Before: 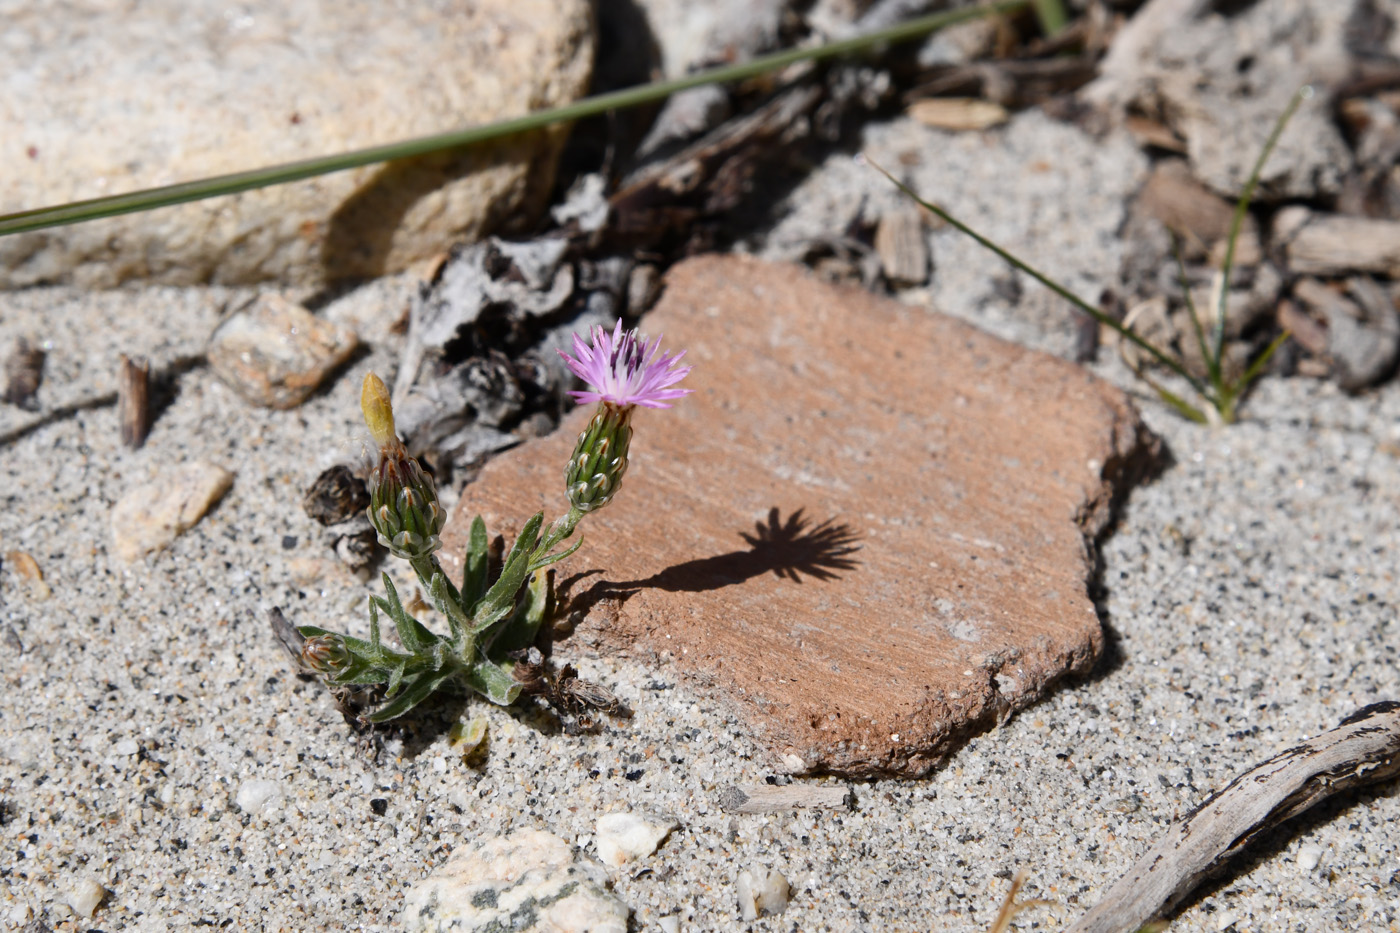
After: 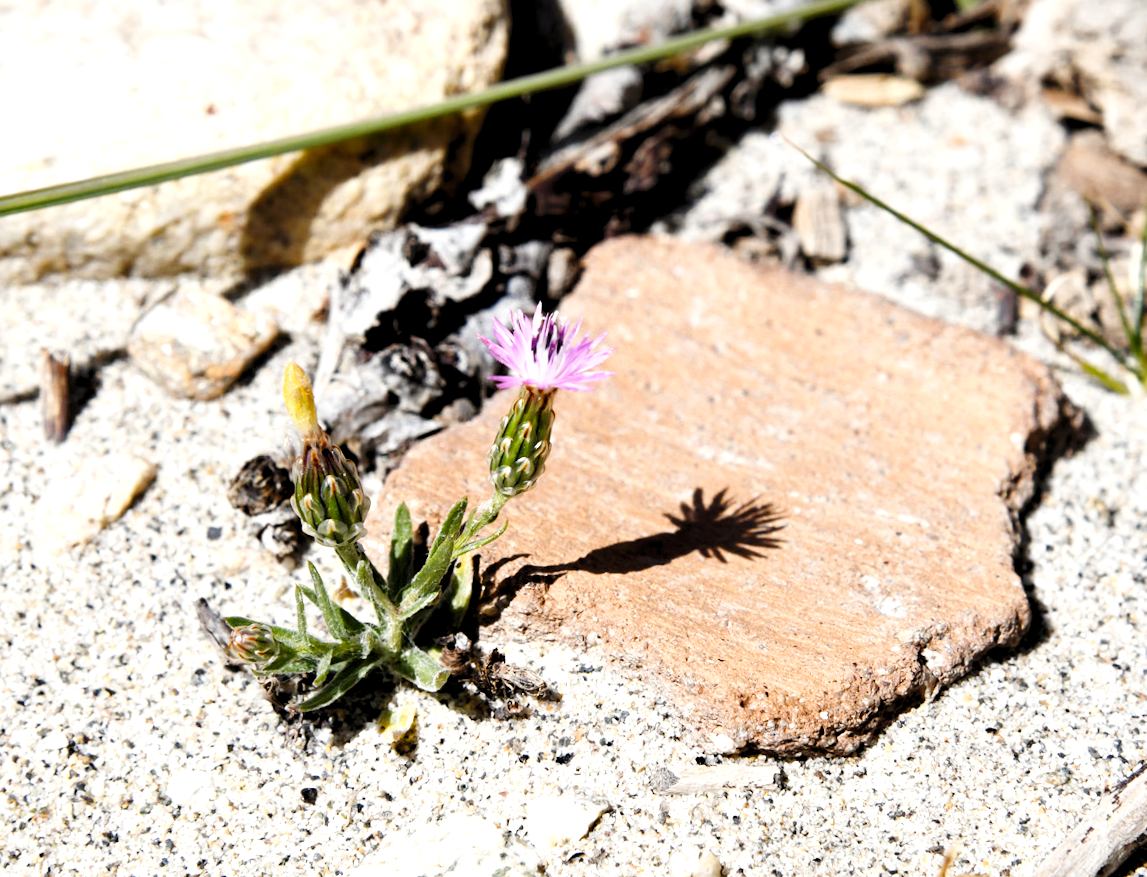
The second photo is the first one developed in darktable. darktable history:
crop and rotate: angle 1.24°, left 4.098%, top 0.469%, right 11.274%, bottom 2.427%
base curve: curves: ch0 [(0, 0) (0.008, 0.007) (0.022, 0.029) (0.048, 0.089) (0.092, 0.197) (0.191, 0.399) (0.275, 0.534) (0.357, 0.65) (0.477, 0.78) (0.542, 0.833) (0.799, 0.973) (1, 1)], preserve colors none
levels: levels [0.062, 0.494, 0.925]
color calibration: output R [0.994, 0.059, -0.119, 0], output G [-0.036, 1.09, -0.119, 0], output B [0.078, -0.108, 0.961, 0], illuminant same as pipeline (D50), adaptation XYZ, x 0.345, y 0.359, temperature 5006.87 K, saturation algorithm version 1 (2020)
